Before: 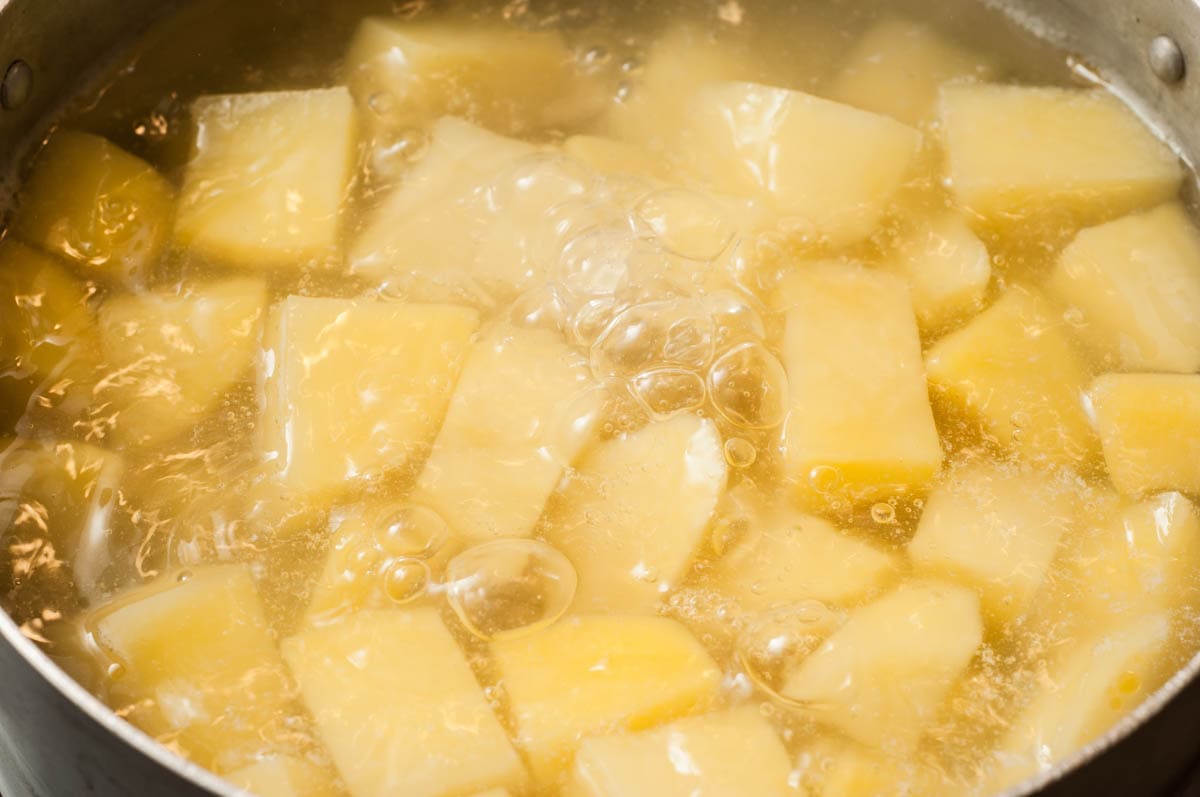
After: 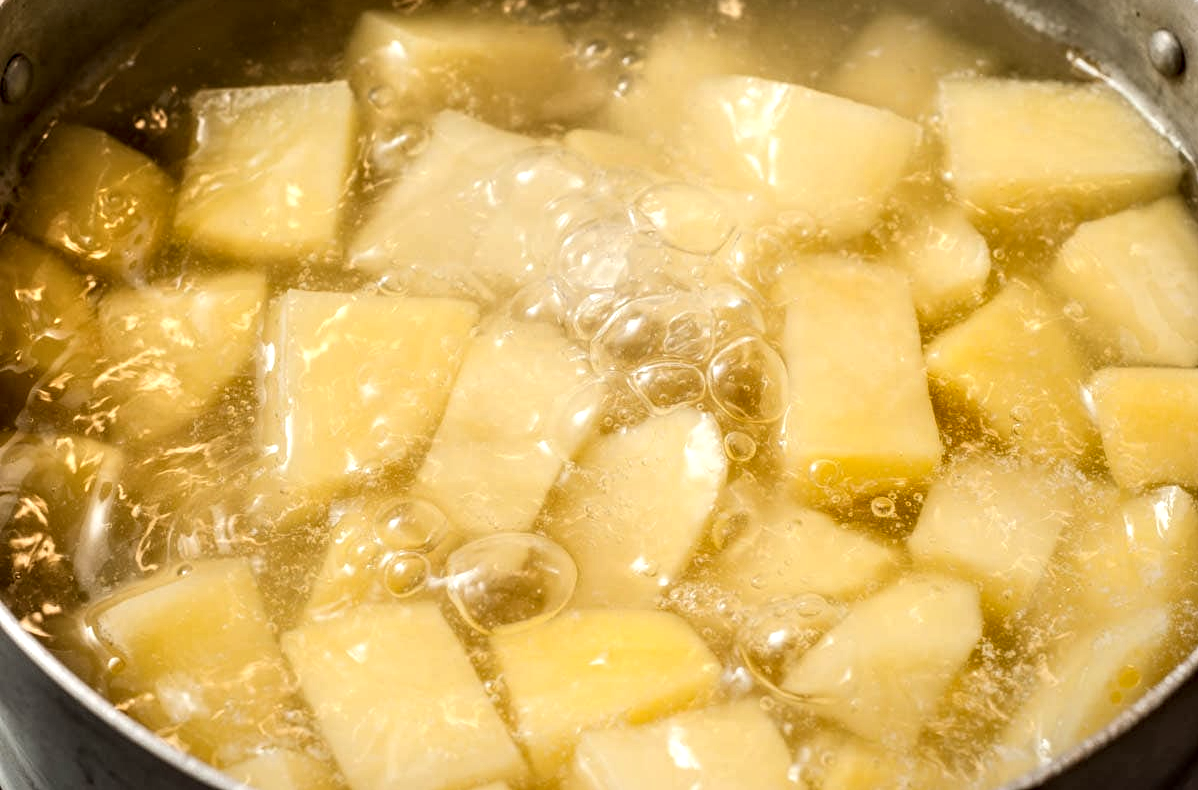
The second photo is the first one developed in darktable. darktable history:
tone equalizer: -8 EV 0.032 EV
local contrast: highlights 8%, shadows 39%, detail 184%, midtone range 0.464
crop: top 0.802%, right 0.099%
